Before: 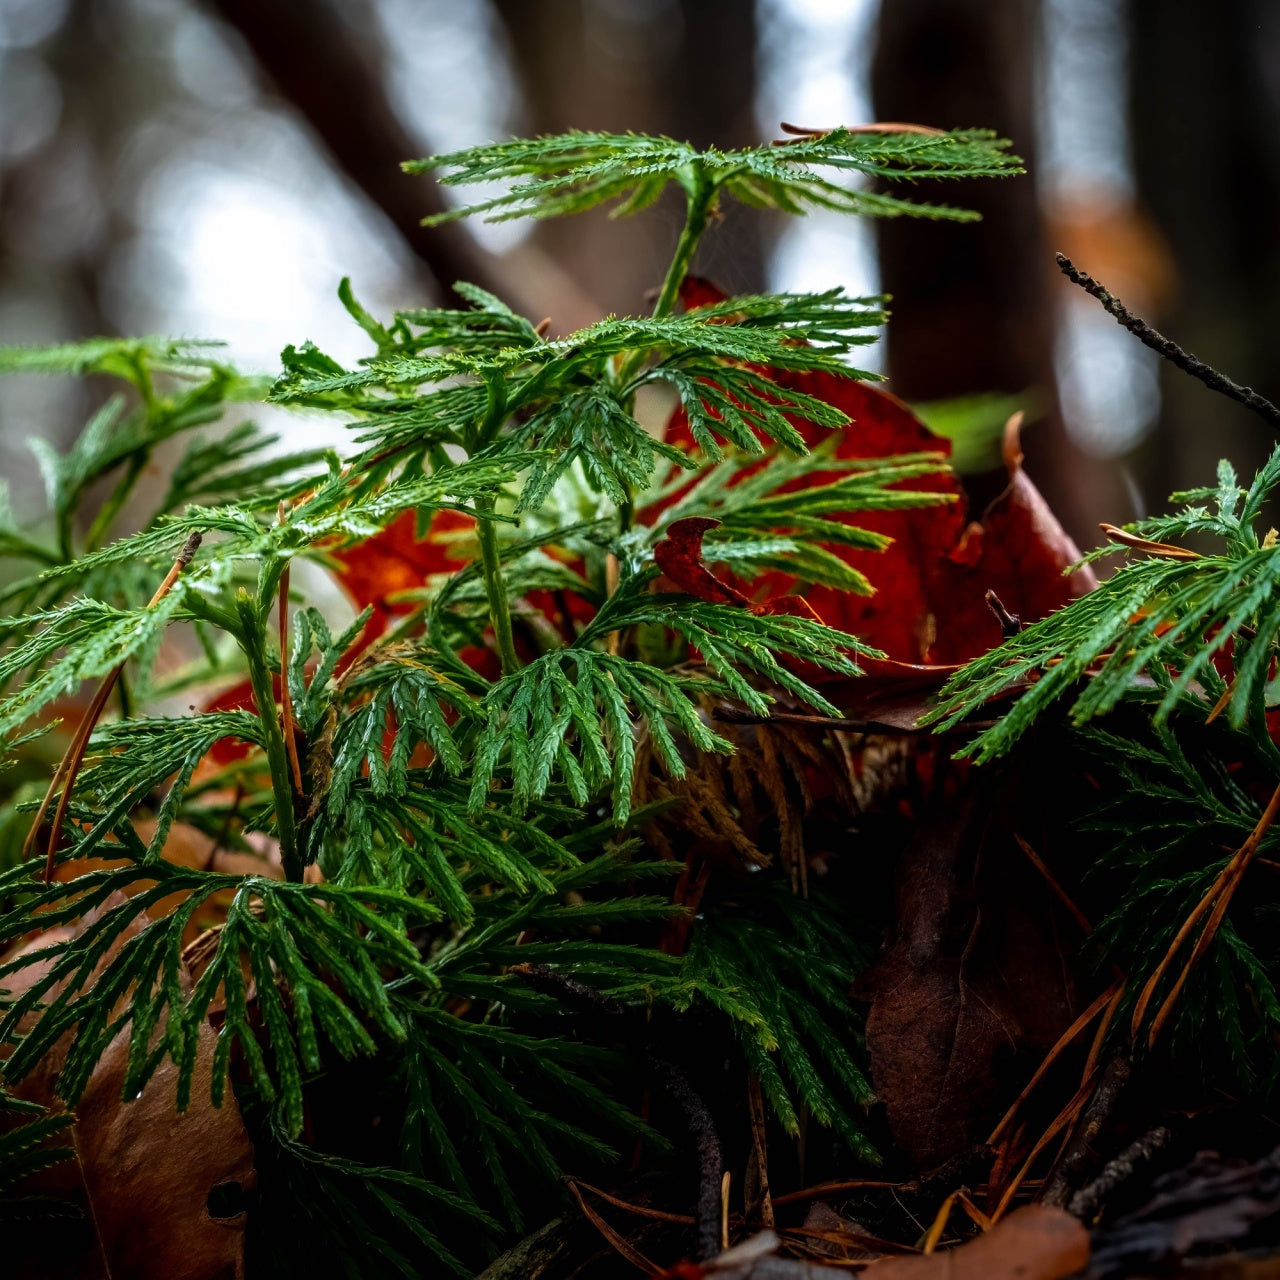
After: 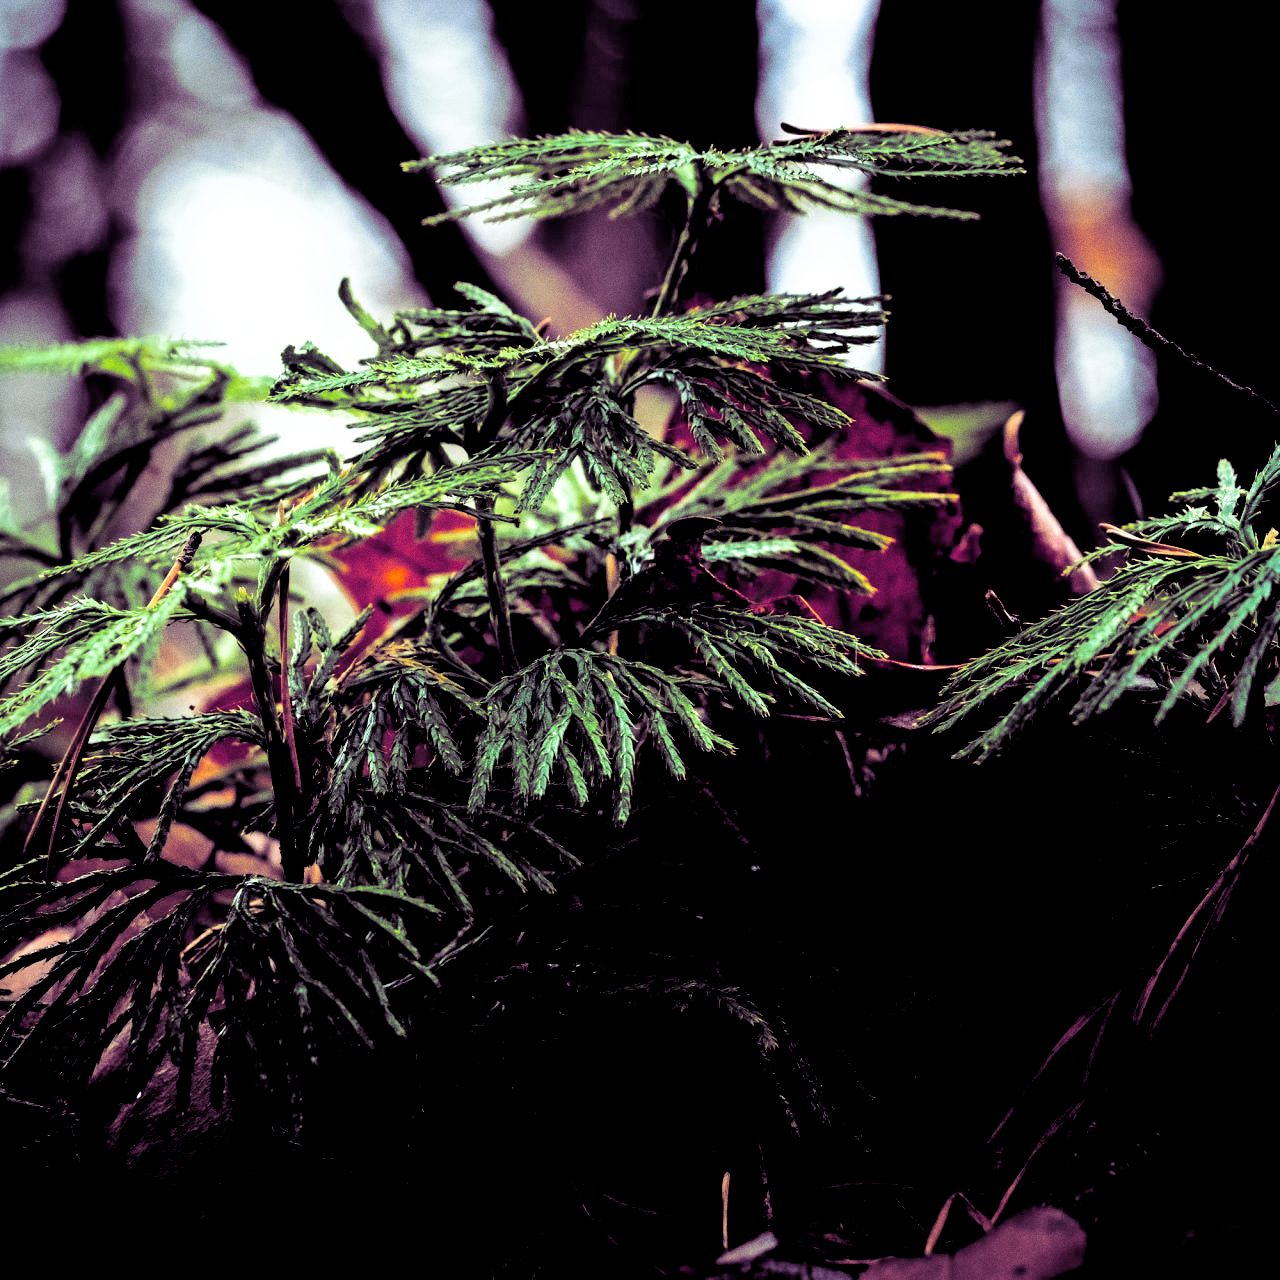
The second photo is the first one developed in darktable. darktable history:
filmic rgb: middle gray luminance 13.55%, black relative exposure -1.97 EV, white relative exposure 3.1 EV, threshold 6 EV, target black luminance 0%, hardness 1.79, latitude 59.23%, contrast 1.728, highlights saturation mix 5%, shadows ↔ highlights balance -37.52%, add noise in highlights 0, color science v3 (2019), use custom middle-gray values true, iterations of high-quality reconstruction 0, contrast in highlights soft, enable highlight reconstruction true
split-toning: shadows › hue 277.2°, shadows › saturation 0.74
grain: coarseness 0.09 ISO
